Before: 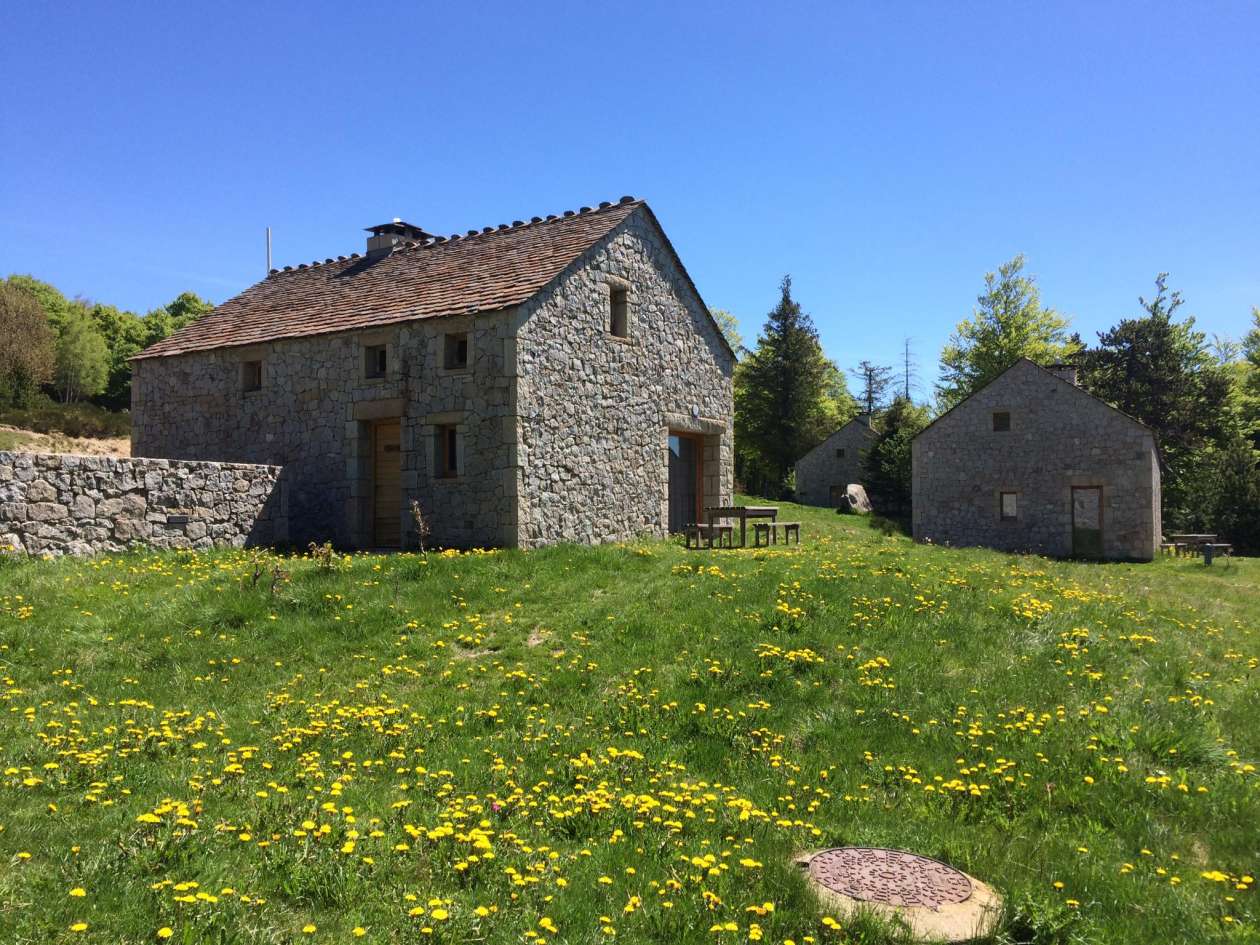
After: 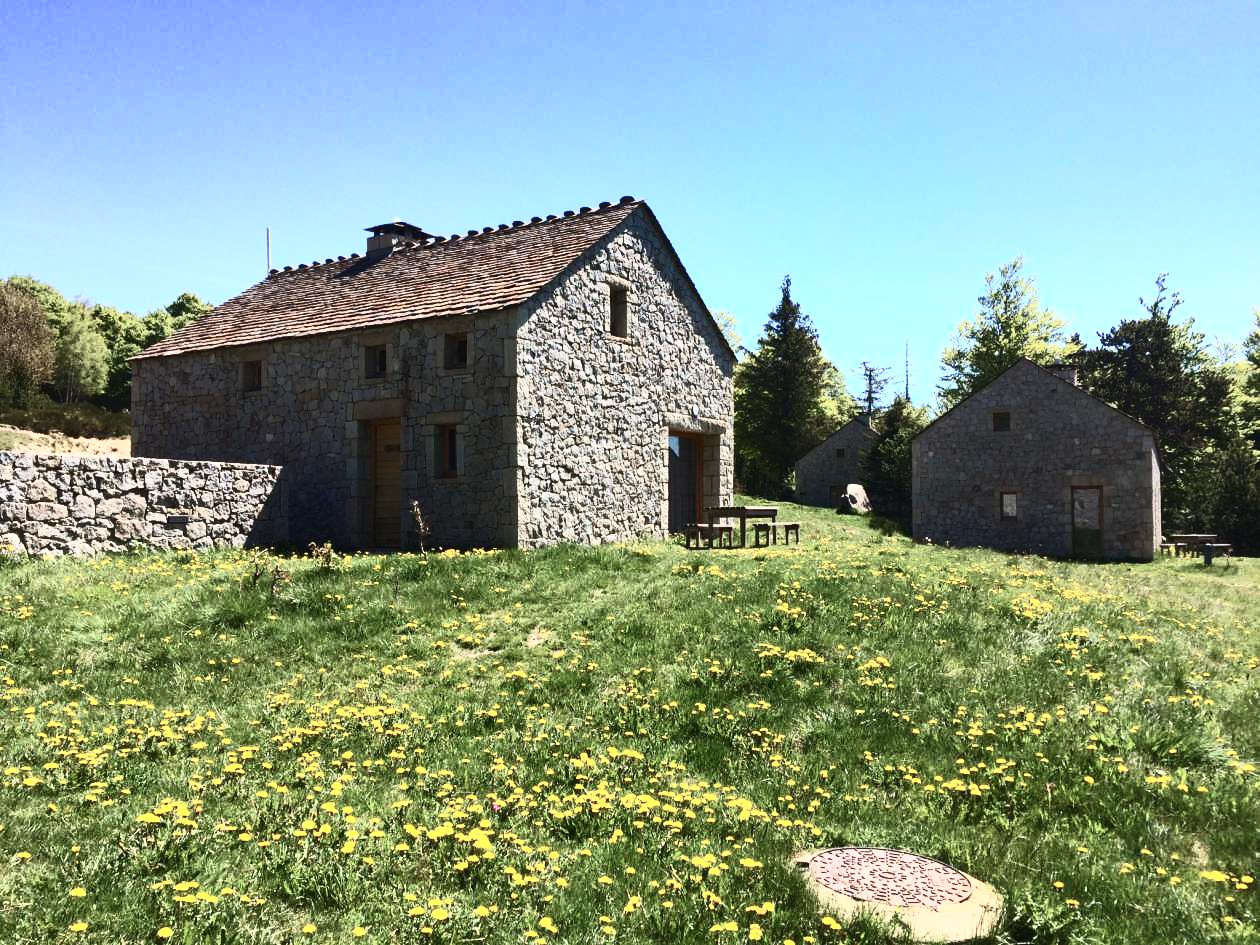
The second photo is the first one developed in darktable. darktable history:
contrast brightness saturation: contrast 0.62, brightness 0.34, saturation 0.14
shadows and highlights: shadows 52.42, soften with gaussian
color zones: curves: ch0 [(0, 0.5) (0.143, 0.5) (0.286, 0.5) (0.429, 0.504) (0.571, 0.5) (0.714, 0.509) (0.857, 0.5) (1, 0.5)]; ch1 [(0, 0.425) (0.143, 0.425) (0.286, 0.375) (0.429, 0.405) (0.571, 0.5) (0.714, 0.47) (0.857, 0.425) (1, 0.435)]; ch2 [(0, 0.5) (0.143, 0.5) (0.286, 0.5) (0.429, 0.517) (0.571, 0.5) (0.714, 0.51) (0.857, 0.5) (1, 0.5)]
